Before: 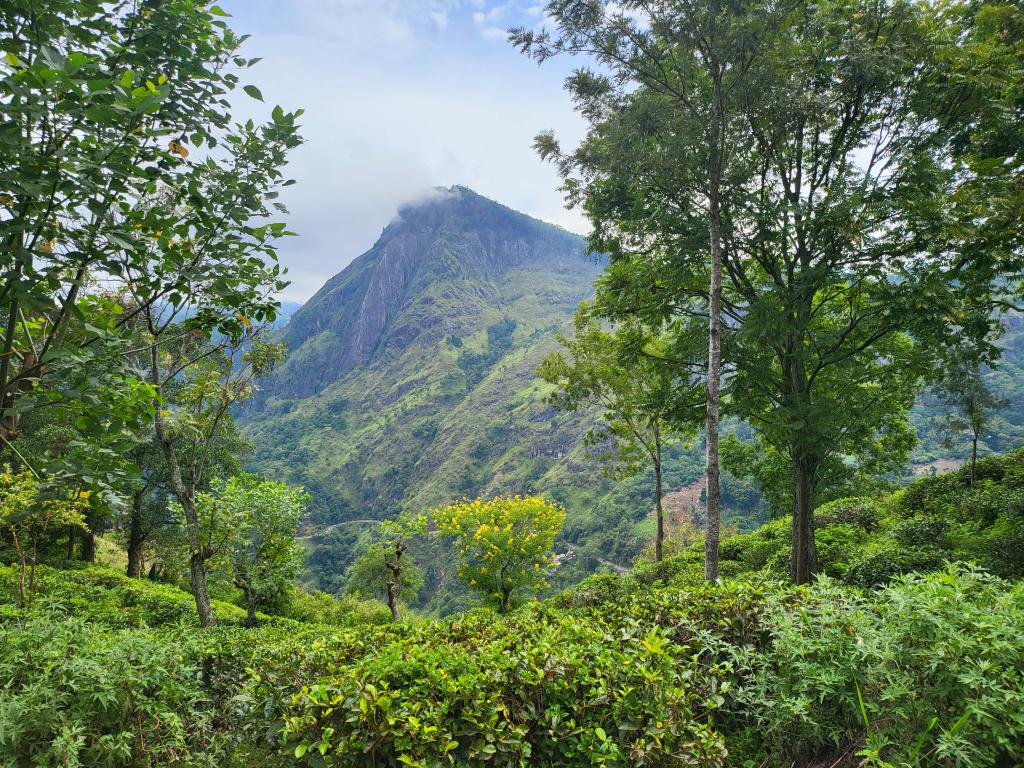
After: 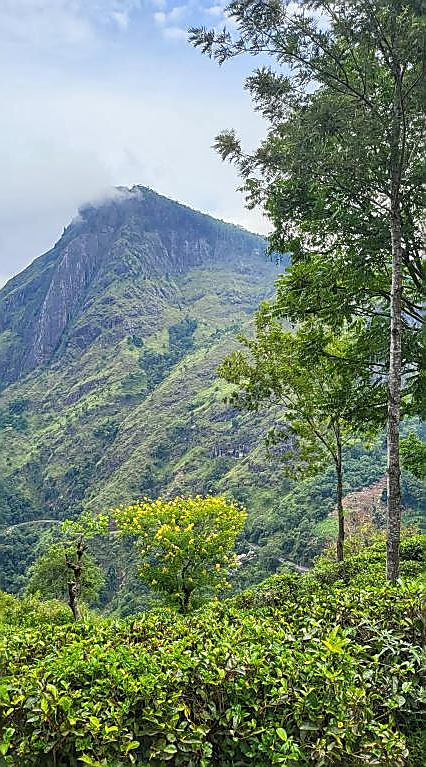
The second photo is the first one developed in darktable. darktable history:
crop: left 31.229%, right 27.105%
sharpen: radius 1.4, amount 1.25, threshold 0.7
local contrast: on, module defaults
